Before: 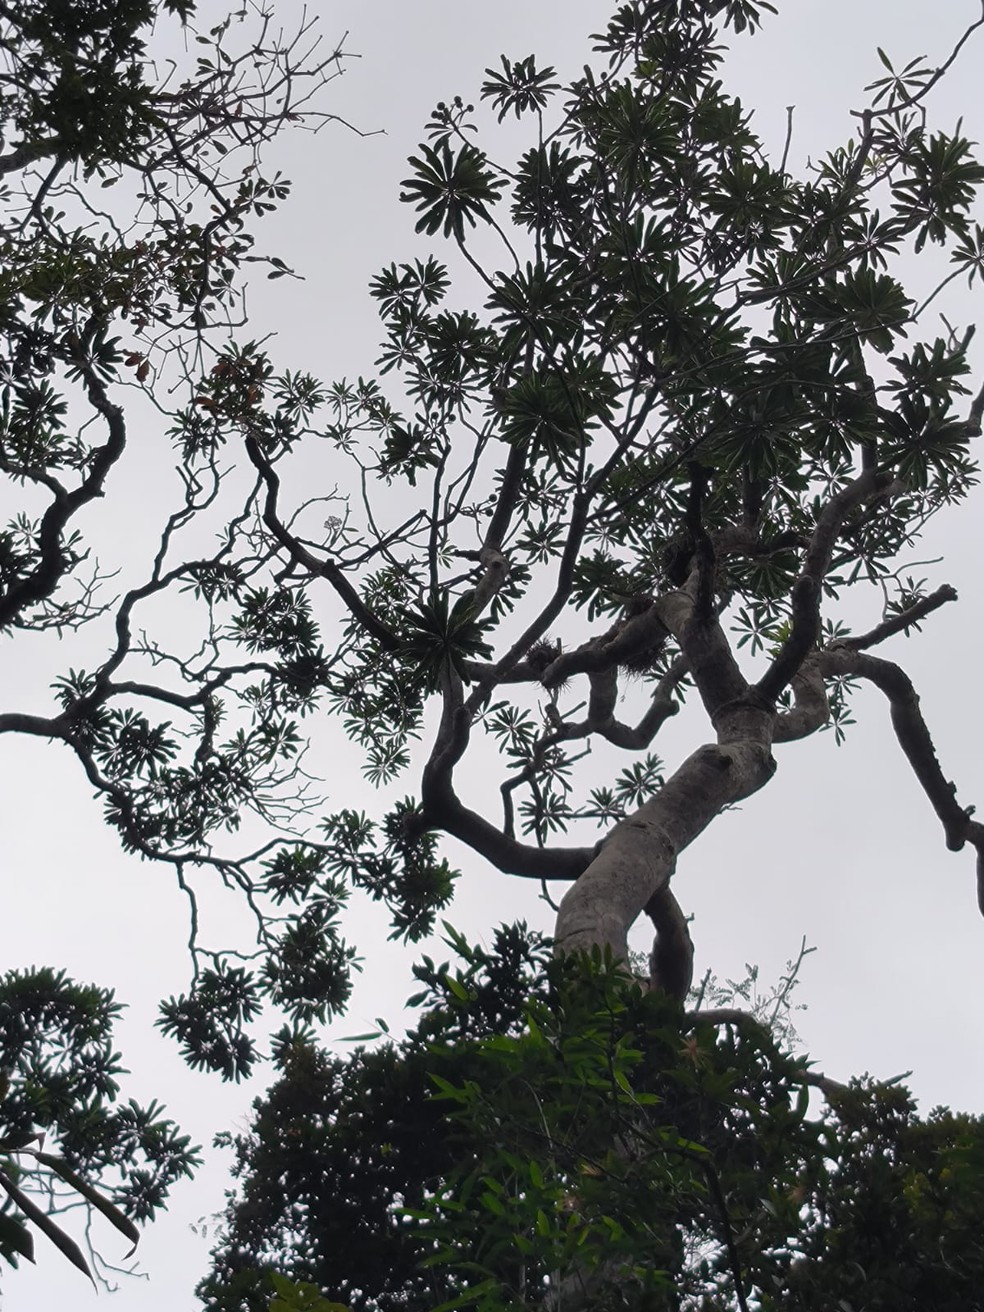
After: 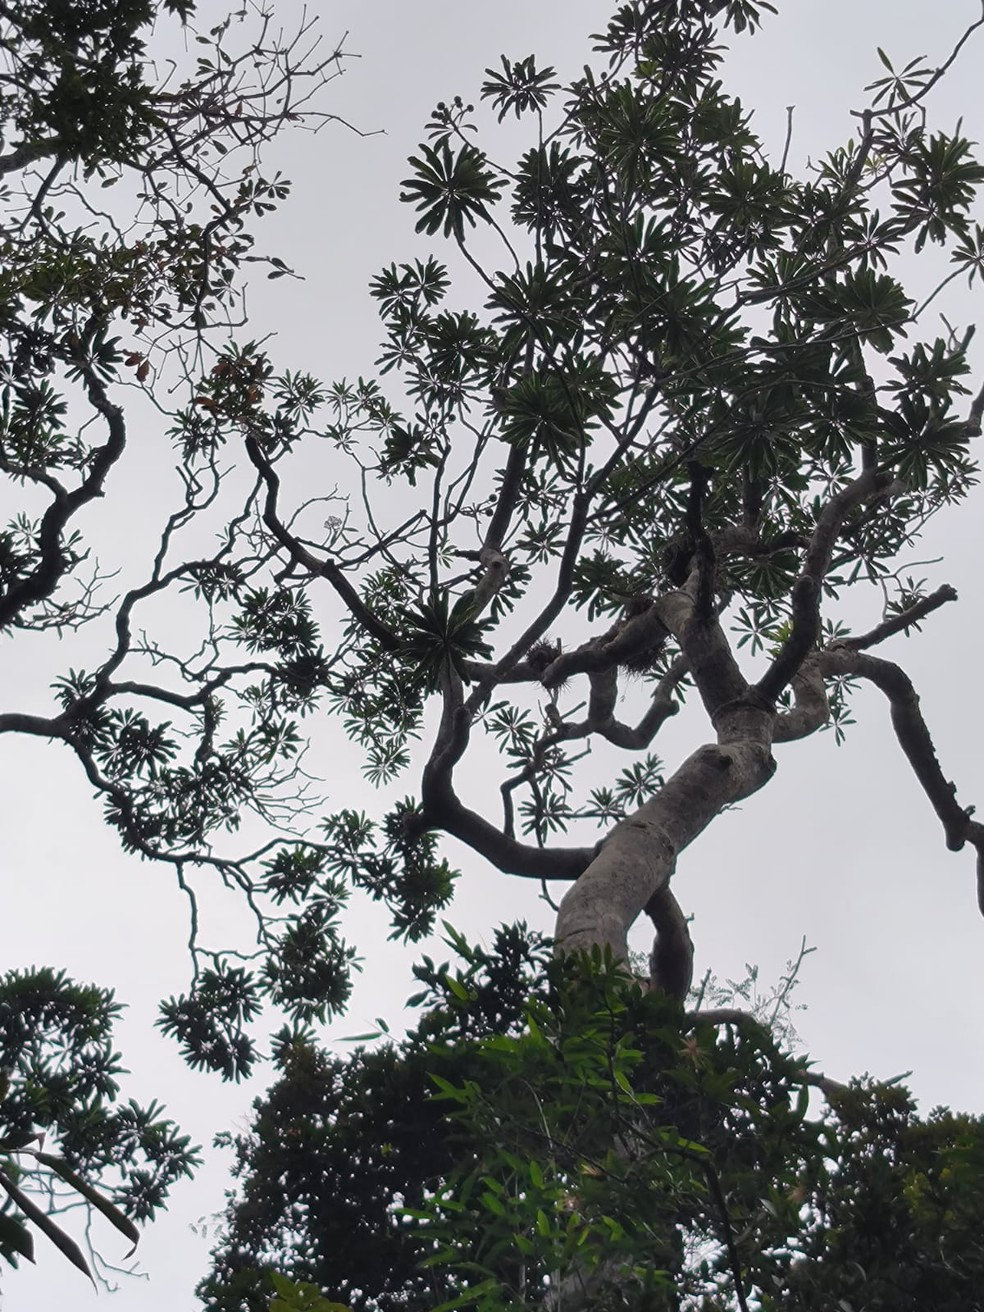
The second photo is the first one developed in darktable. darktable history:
shadows and highlights: shadows 37.27, highlights -28.18, soften with gaussian
base curve: curves: ch0 [(0, 0) (0.262, 0.32) (0.722, 0.705) (1, 1)]
